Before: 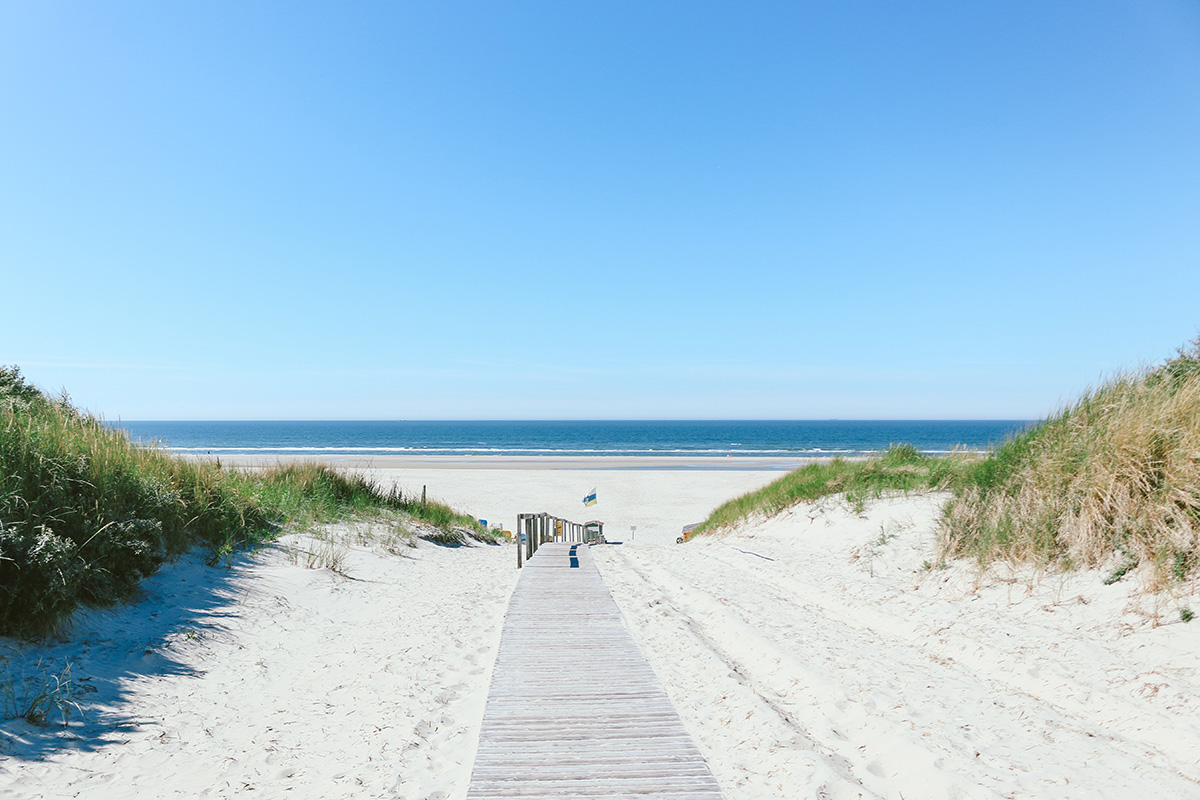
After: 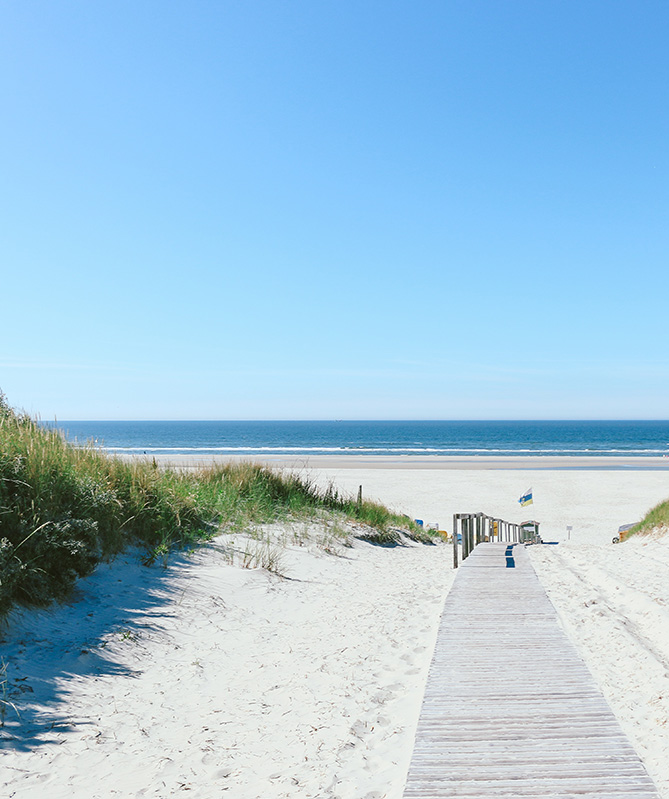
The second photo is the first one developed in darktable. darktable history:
crop: left 5.348%, right 38.829%
